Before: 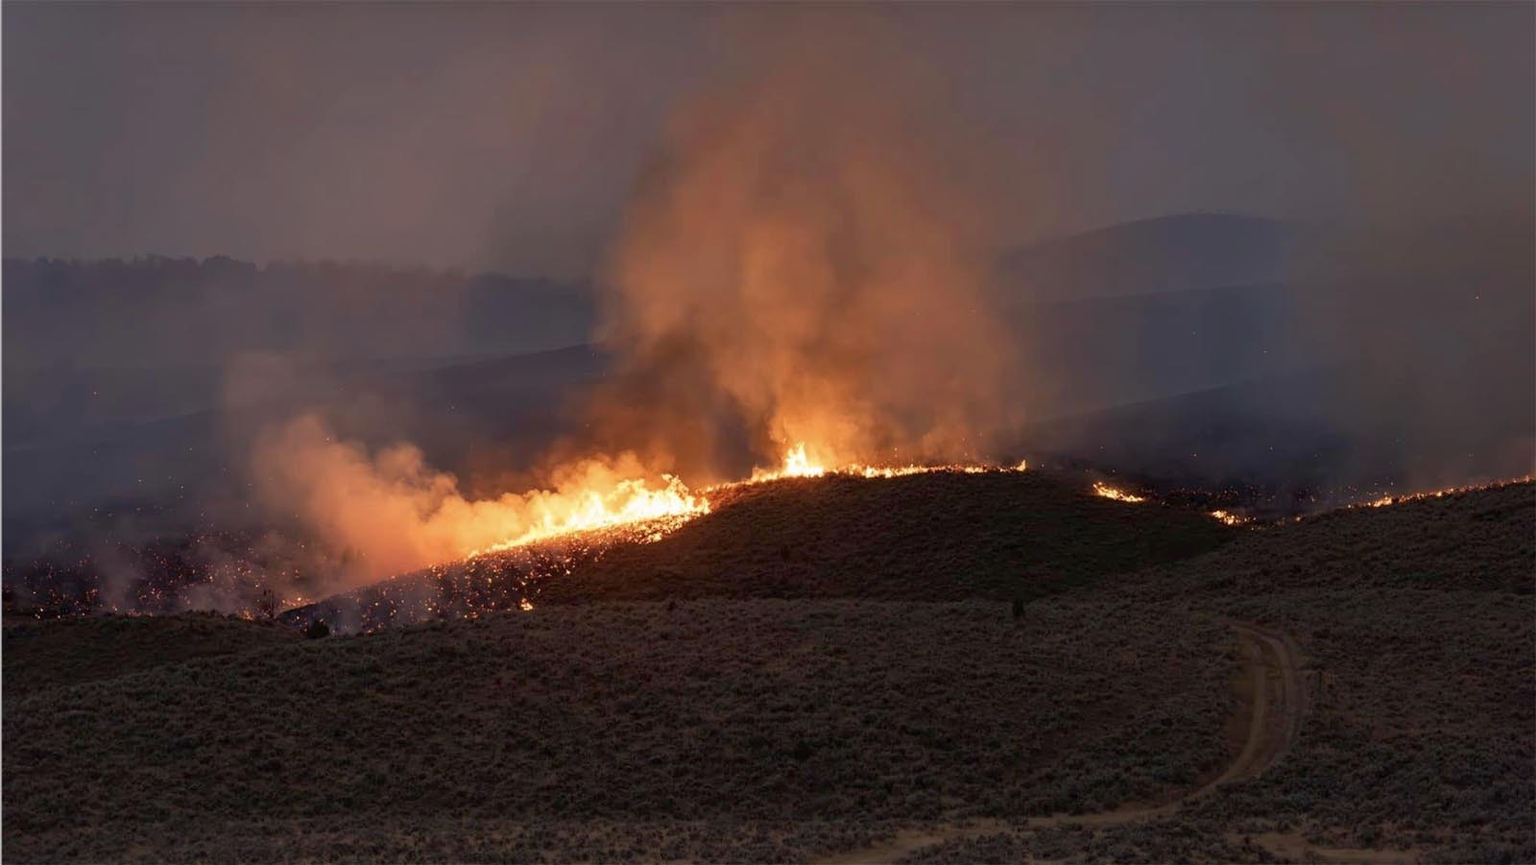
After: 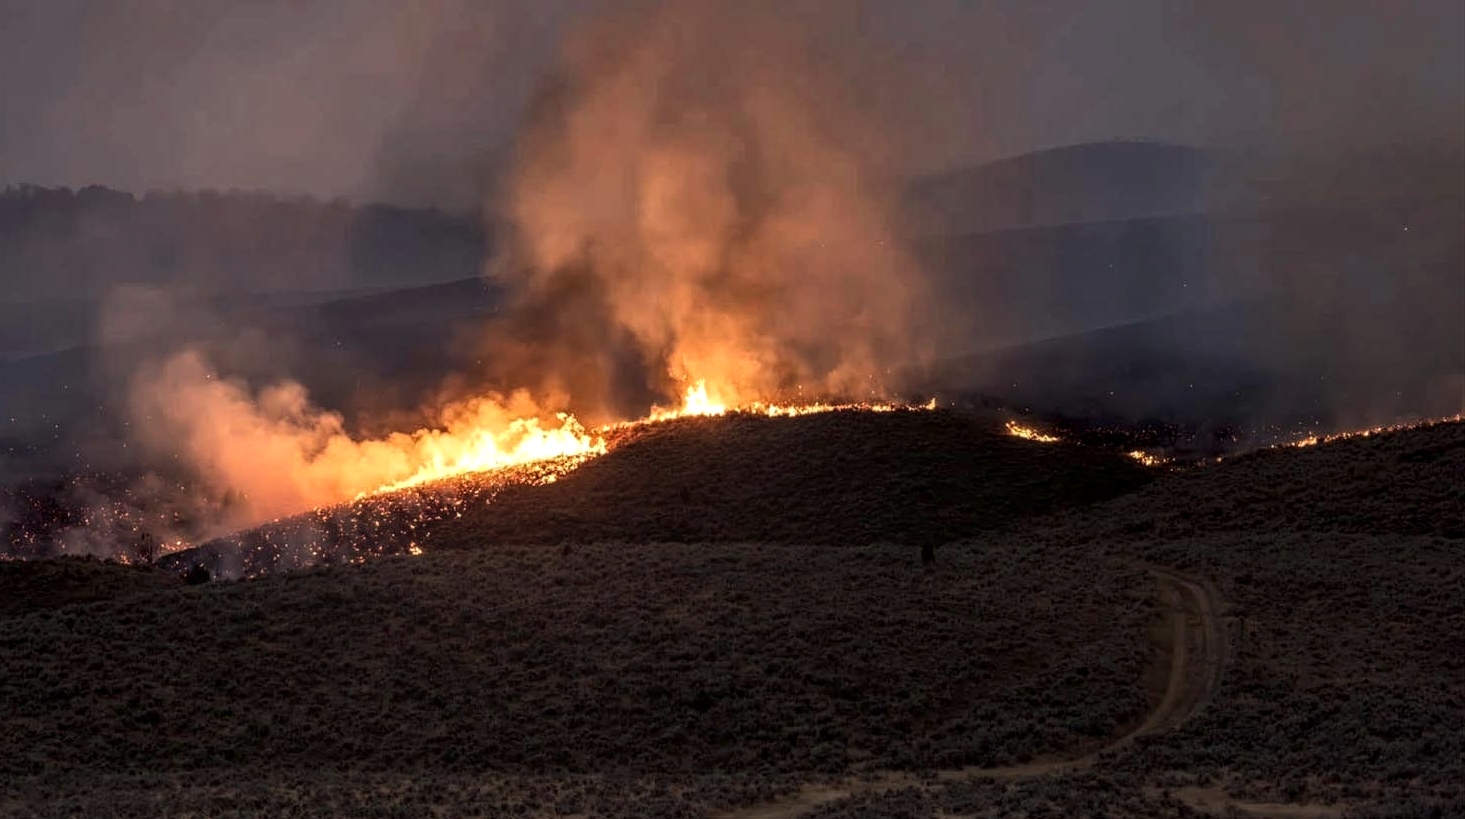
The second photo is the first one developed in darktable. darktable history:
crop and rotate: left 8.434%, top 9.049%
tone equalizer: -8 EV -0.78 EV, -7 EV -0.678 EV, -6 EV -0.589 EV, -5 EV -0.387 EV, -3 EV 0.392 EV, -2 EV 0.6 EV, -1 EV 0.686 EV, +0 EV 0.725 EV, edges refinement/feathering 500, mask exposure compensation -1.57 EV, preserve details no
local contrast: highlights 4%, shadows 1%, detail 134%
